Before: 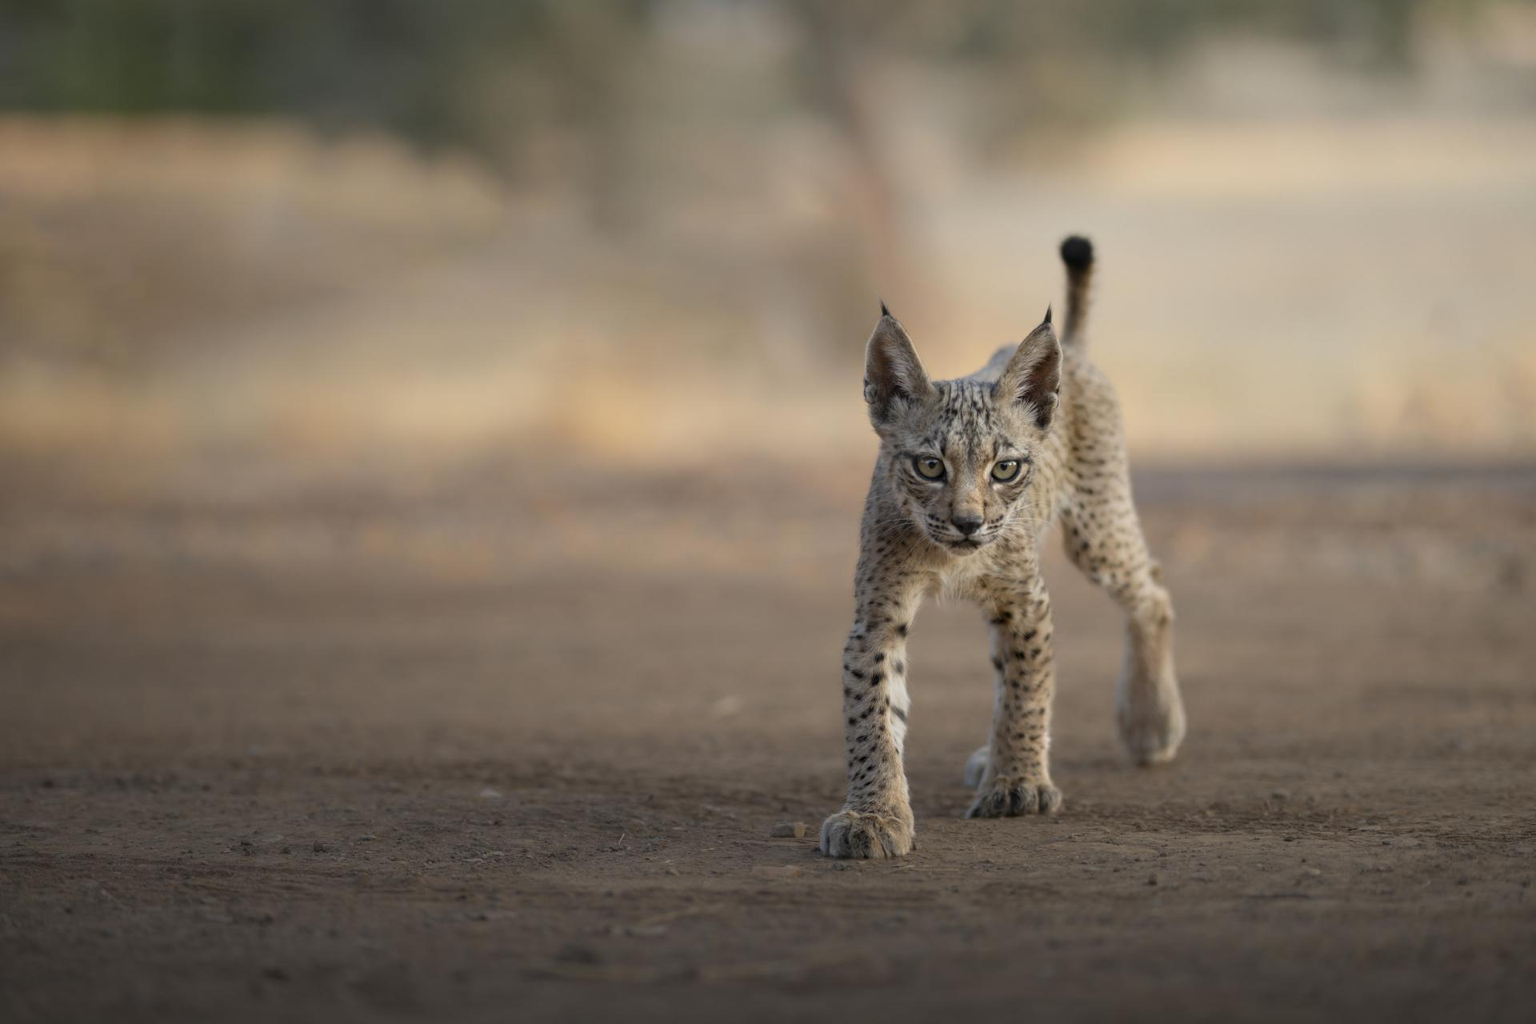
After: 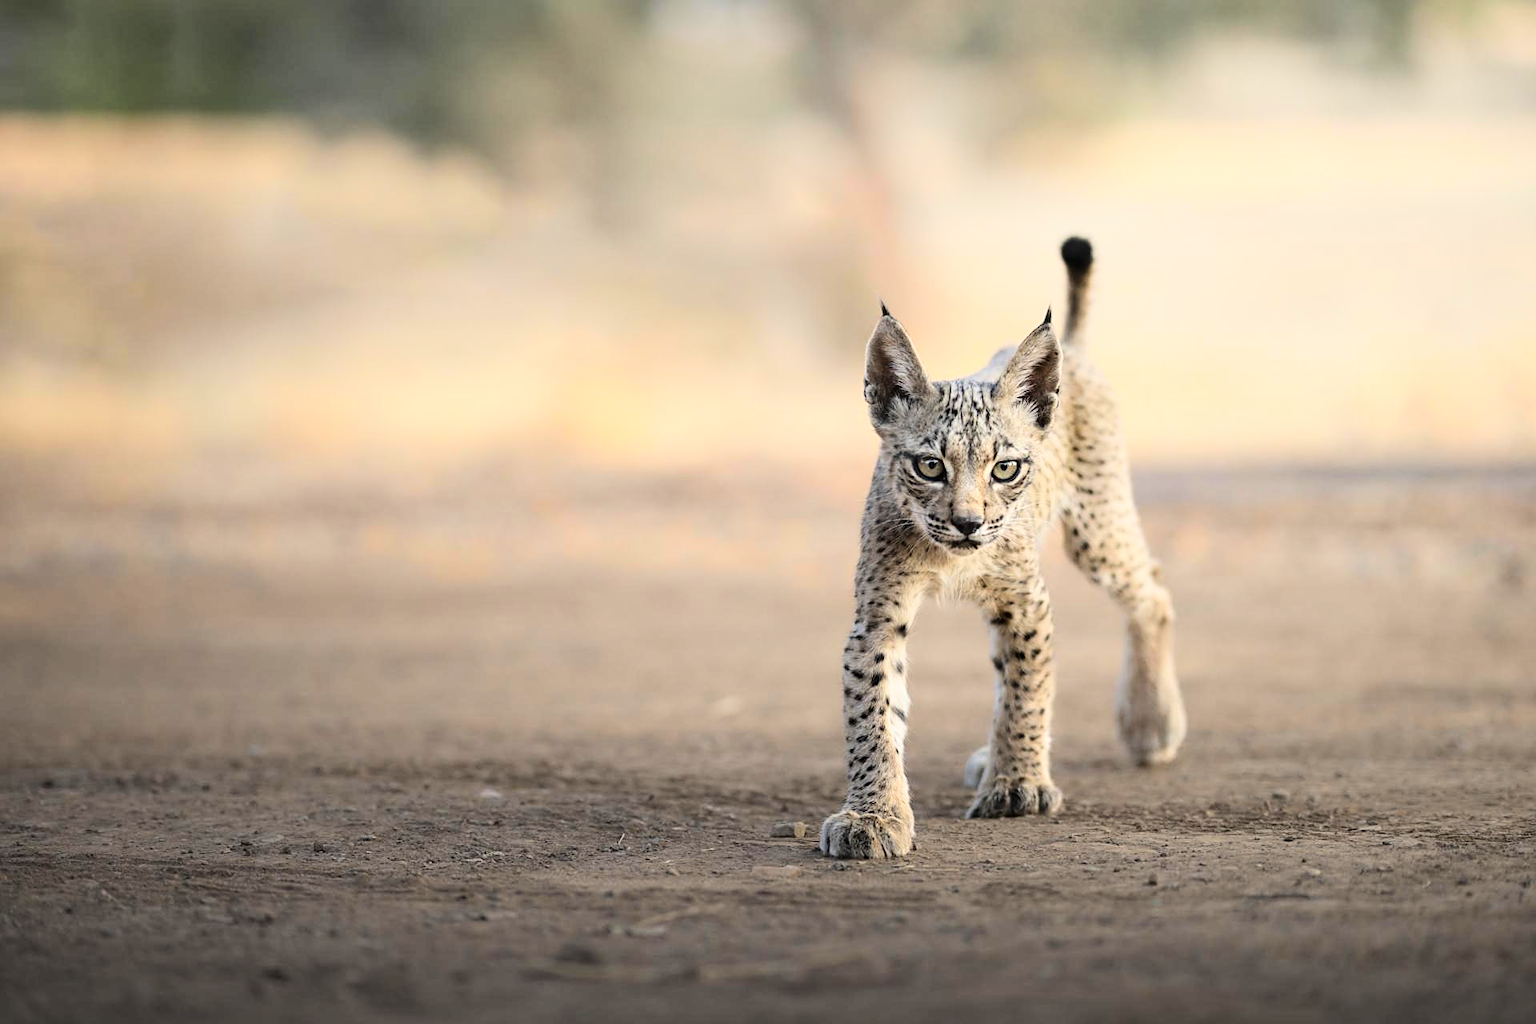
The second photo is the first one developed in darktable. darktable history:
sharpen: on, module defaults
base curve: curves: ch0 [(0, 0.003) (0.001, 0.002) (0.006, 0.004) (0.02, 0.022) (0.048, 0.086) (0.094, 0.234) (0.162, 0.431) (0.258, 0.629) (0.385, 0.8) (0.548, 0.918) (0.751, 0.988) (1, 1)]
